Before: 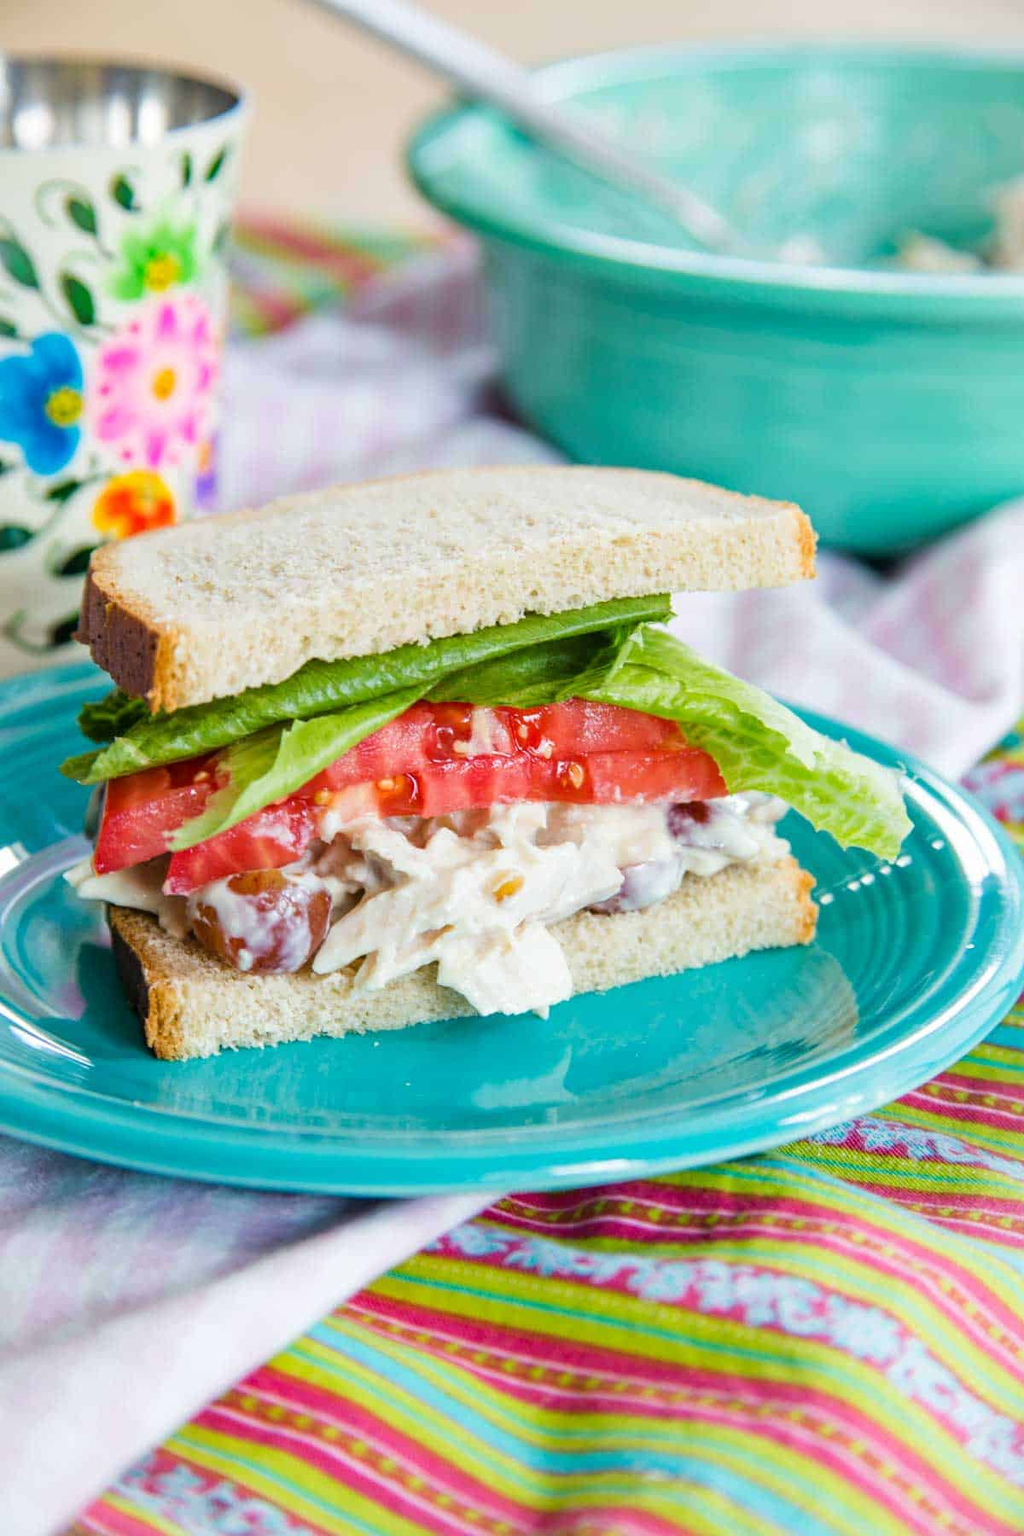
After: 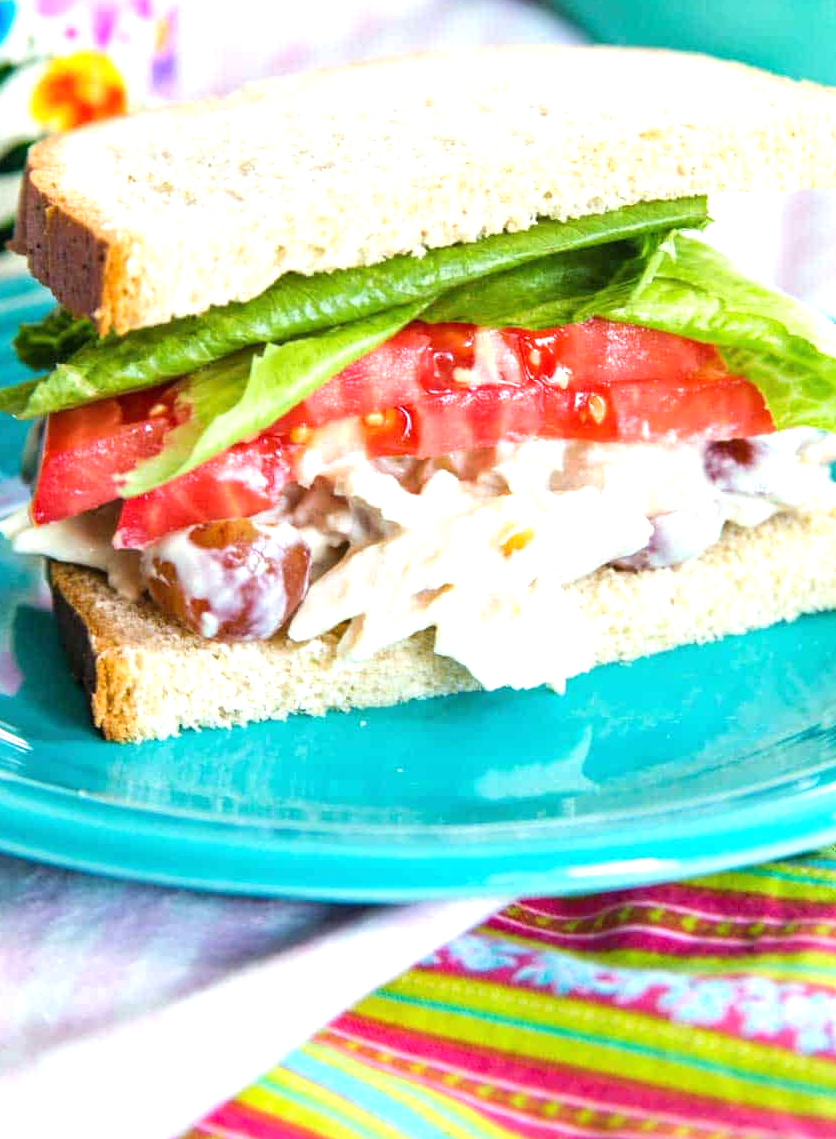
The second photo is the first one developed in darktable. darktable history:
exposure: black level correction 0, exposure 0.695 EV, compensate highlight preservation false
crop: left 6.581%, top 27.778%, right 23.732%, bottom 8.911%
